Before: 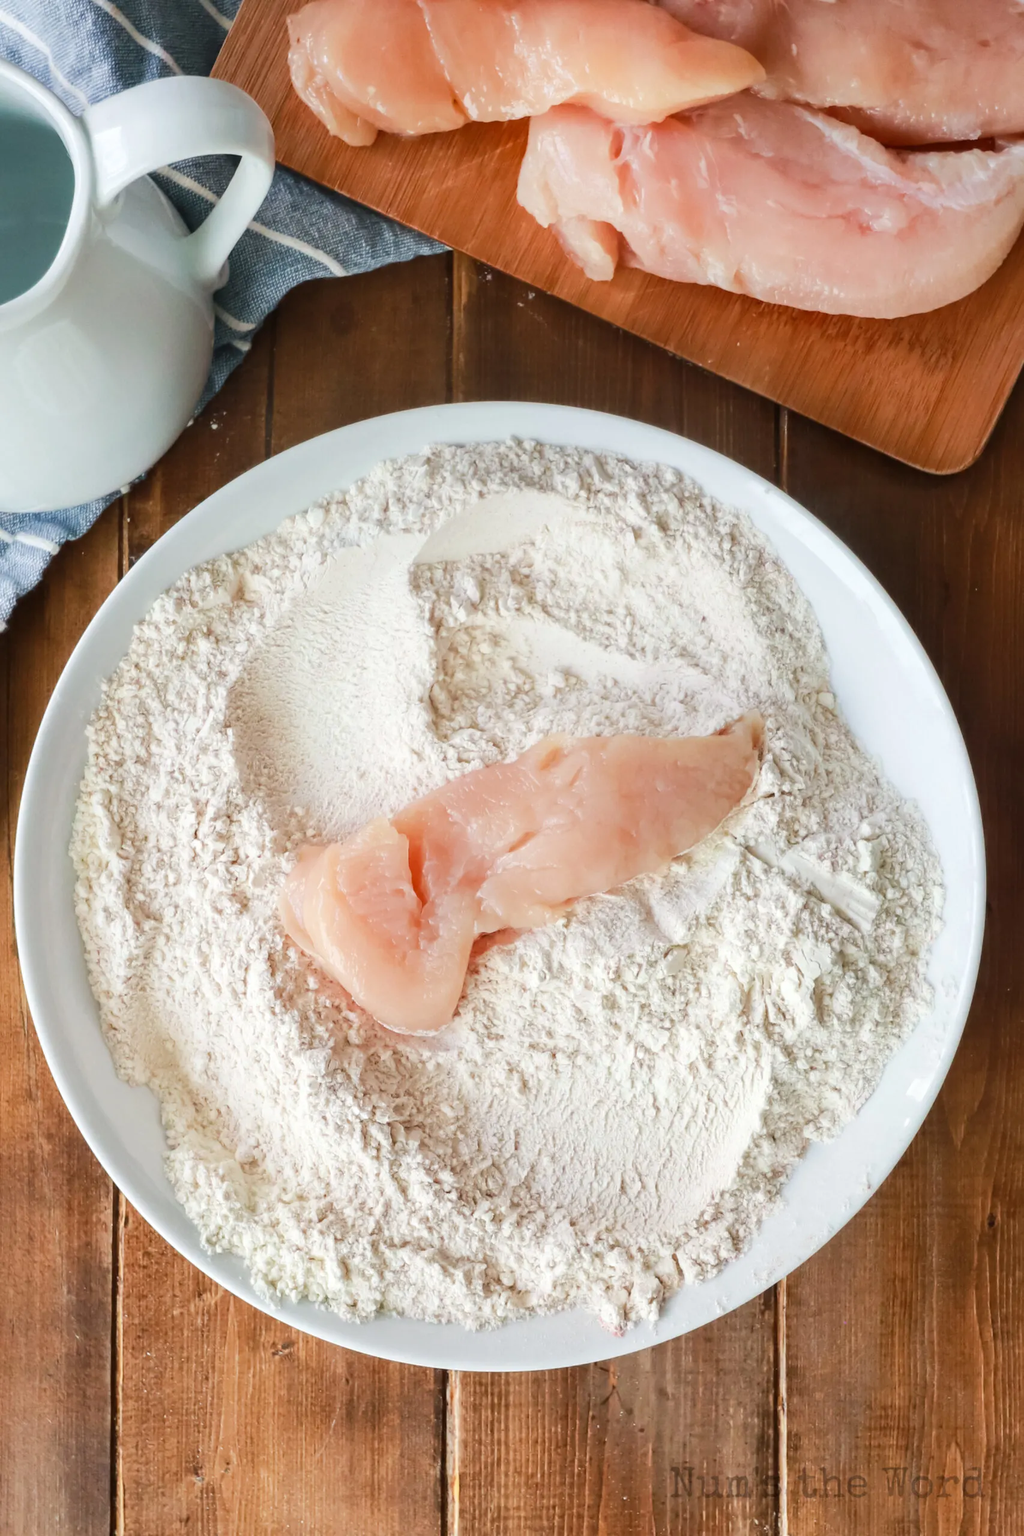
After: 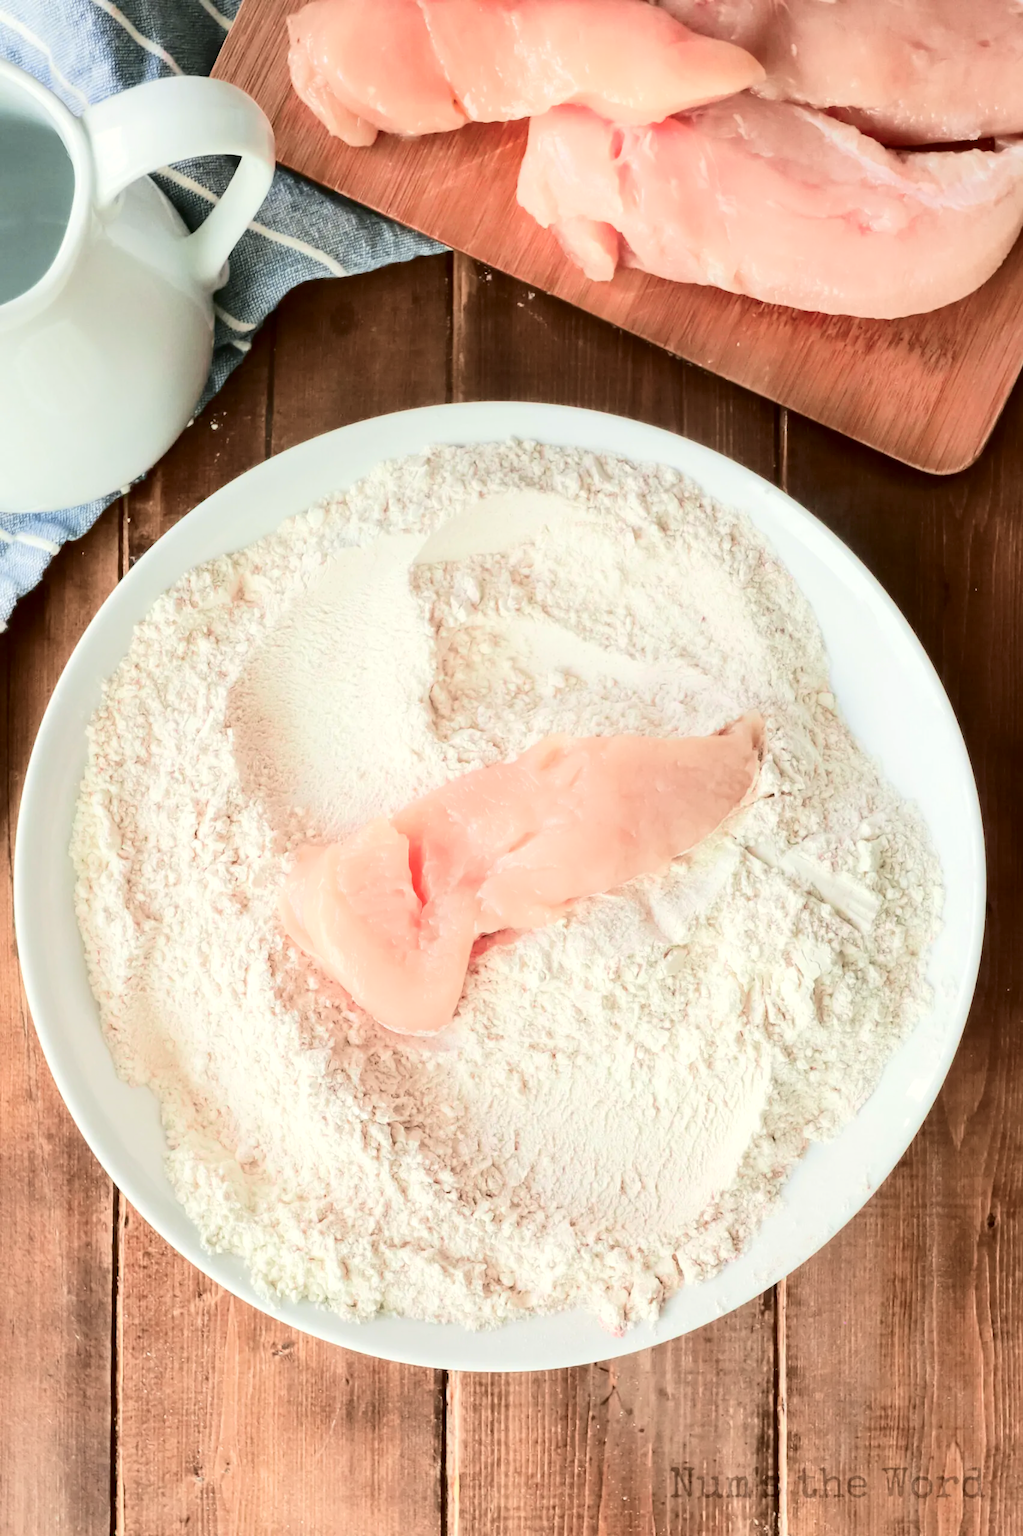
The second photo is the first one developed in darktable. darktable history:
exposure: black level correction 0.001, exposure 0.5 EV, compensate exposure bias true, compensate highlight preservation false
tone curve: curves: ch0 [(0, 0) (0.049, 0.01) (0.154, 0.081) (0.491, 0.56) (0.739, 0.794) (0.992, 0.937)]; ch1 [(0, 0) (0.172, 0.123) (0.317, 0.272) (0.401, 0.422) (0.499, 0.497) (0.531, 0.54) (0.615, 0.603) (0.741, 0.783) (1, 1)]; ch2 [(0, 0) (0.411, 0.424) (0.462, 0.483) (0.544, 0.56) (0.686, 0.638) (1, 1)], color space Lab, independent channels, preserve colors none
